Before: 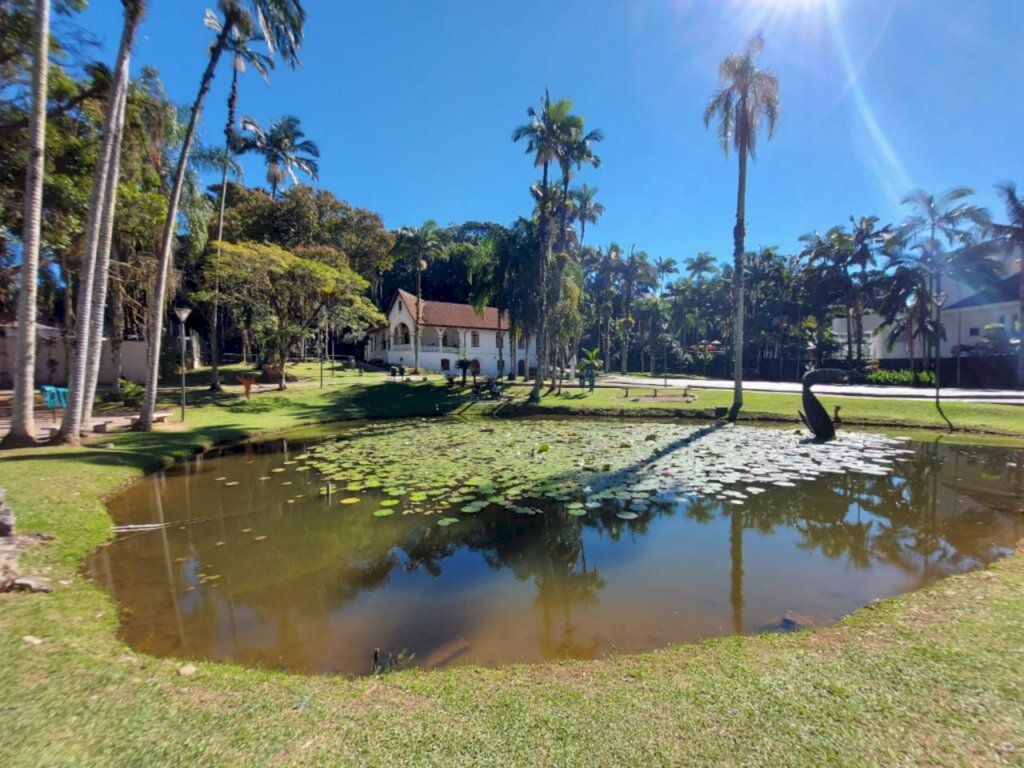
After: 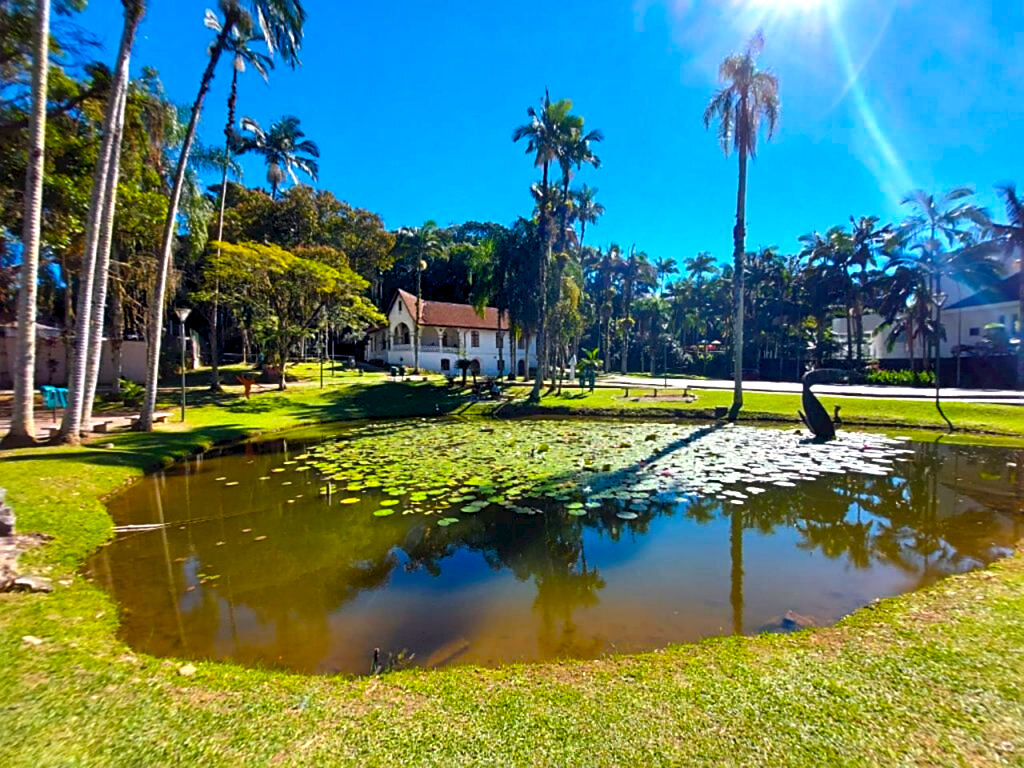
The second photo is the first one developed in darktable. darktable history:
color balance rgb: linear chroma grading › global chroma 9%, perceptual saturation grading › global saturation 36%, perceptual saturation grading › shadows 35%, perceptual brilliance grading › global brilliance 15%, perceptual brilliance grading › shadows -35%, global vibrance 15%
sharpen: on, module defaults
